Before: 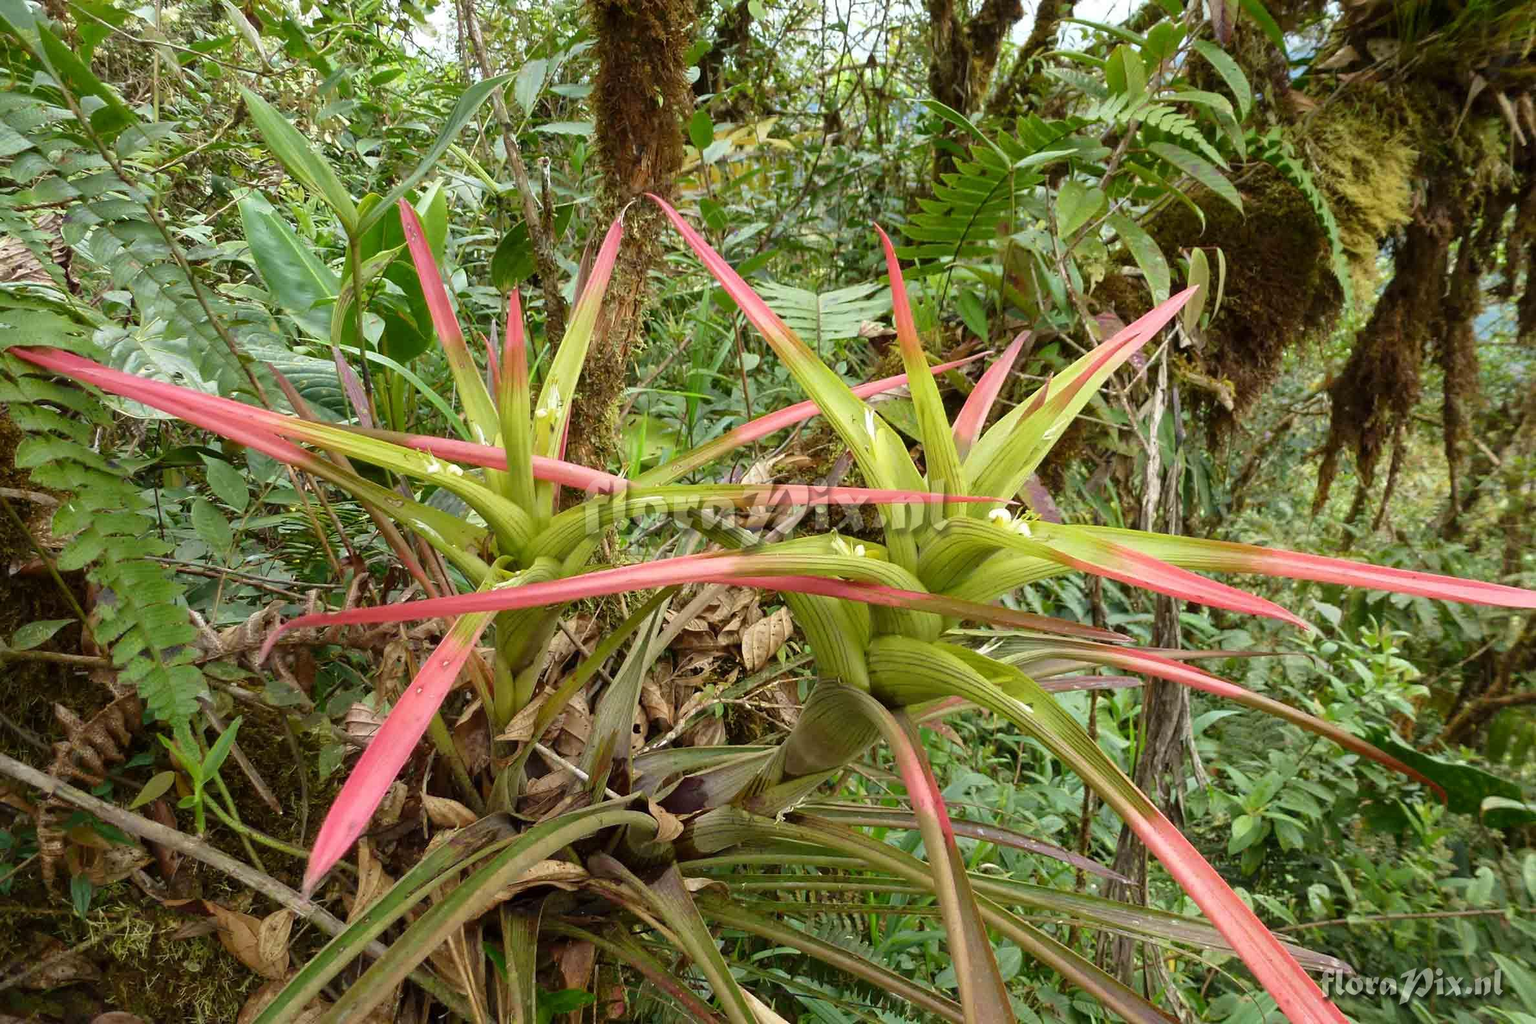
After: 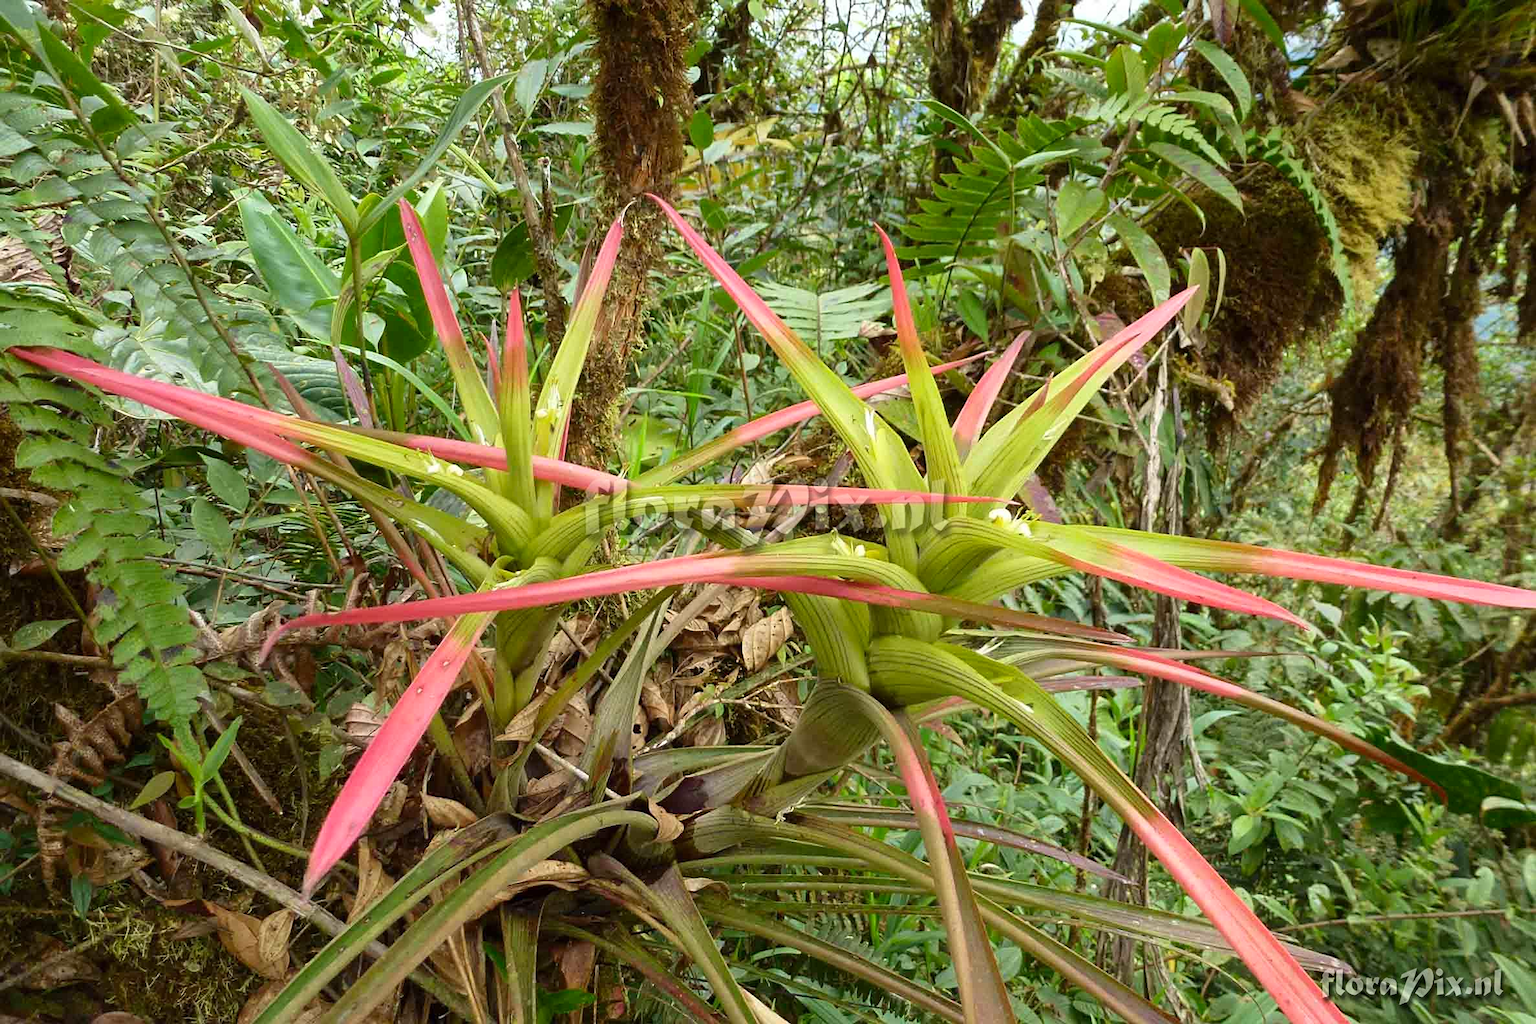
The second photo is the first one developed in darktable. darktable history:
contrast brightness saturation: contrast 0.1, brightness 0.03, saturation 0.09
sharpen: amount 0.2
